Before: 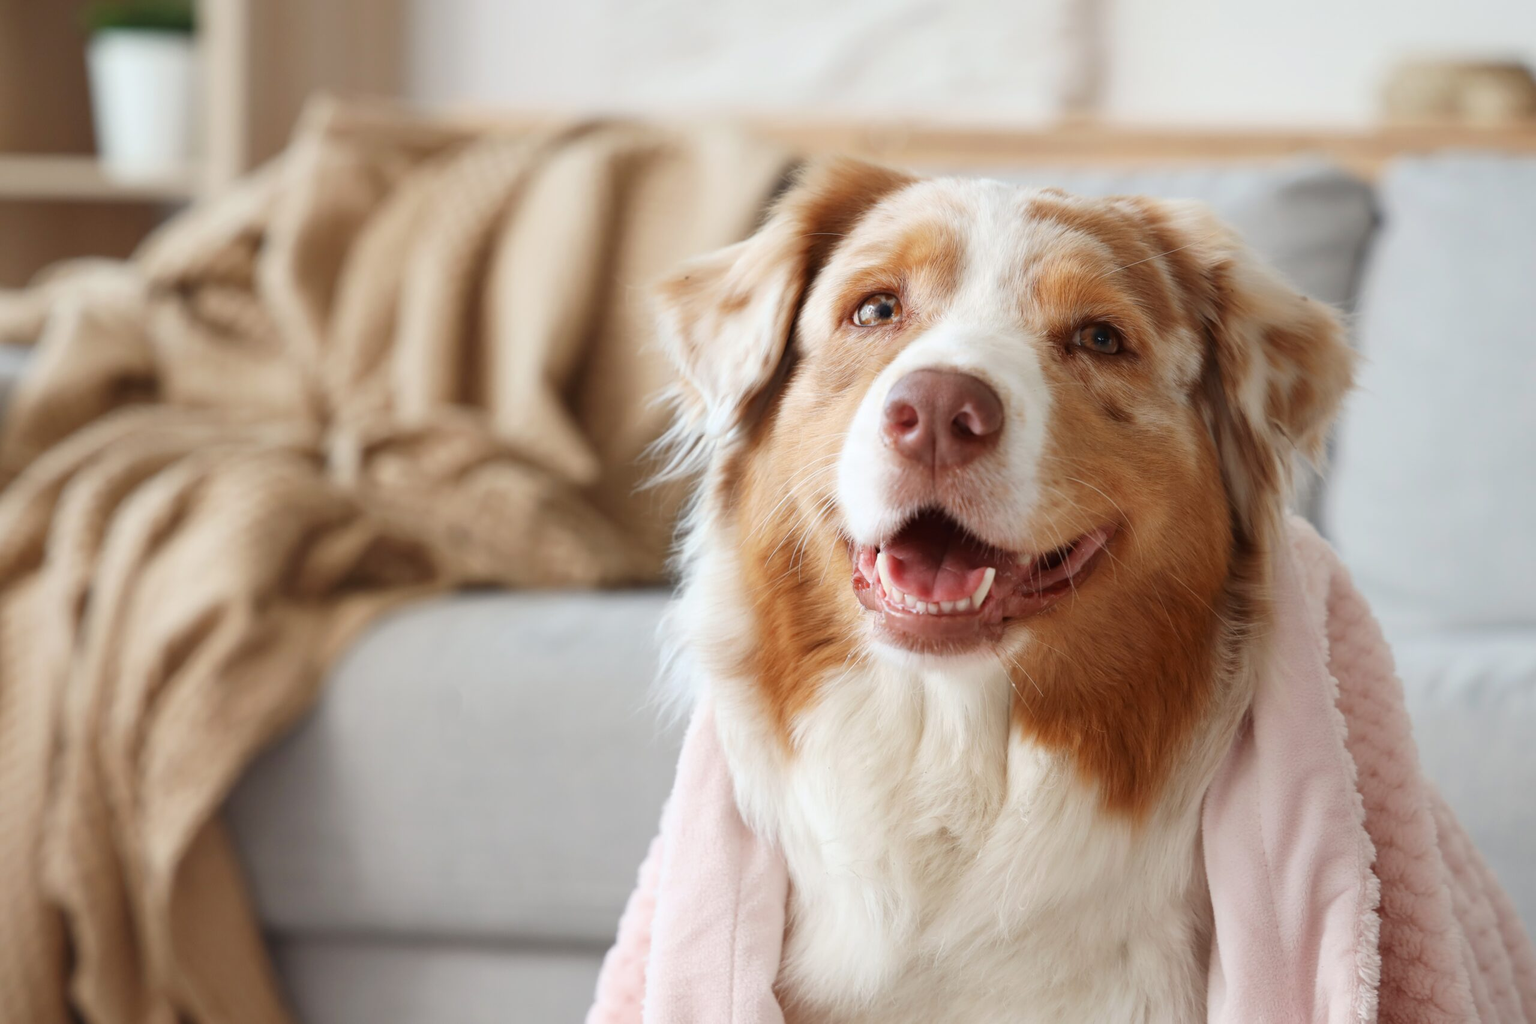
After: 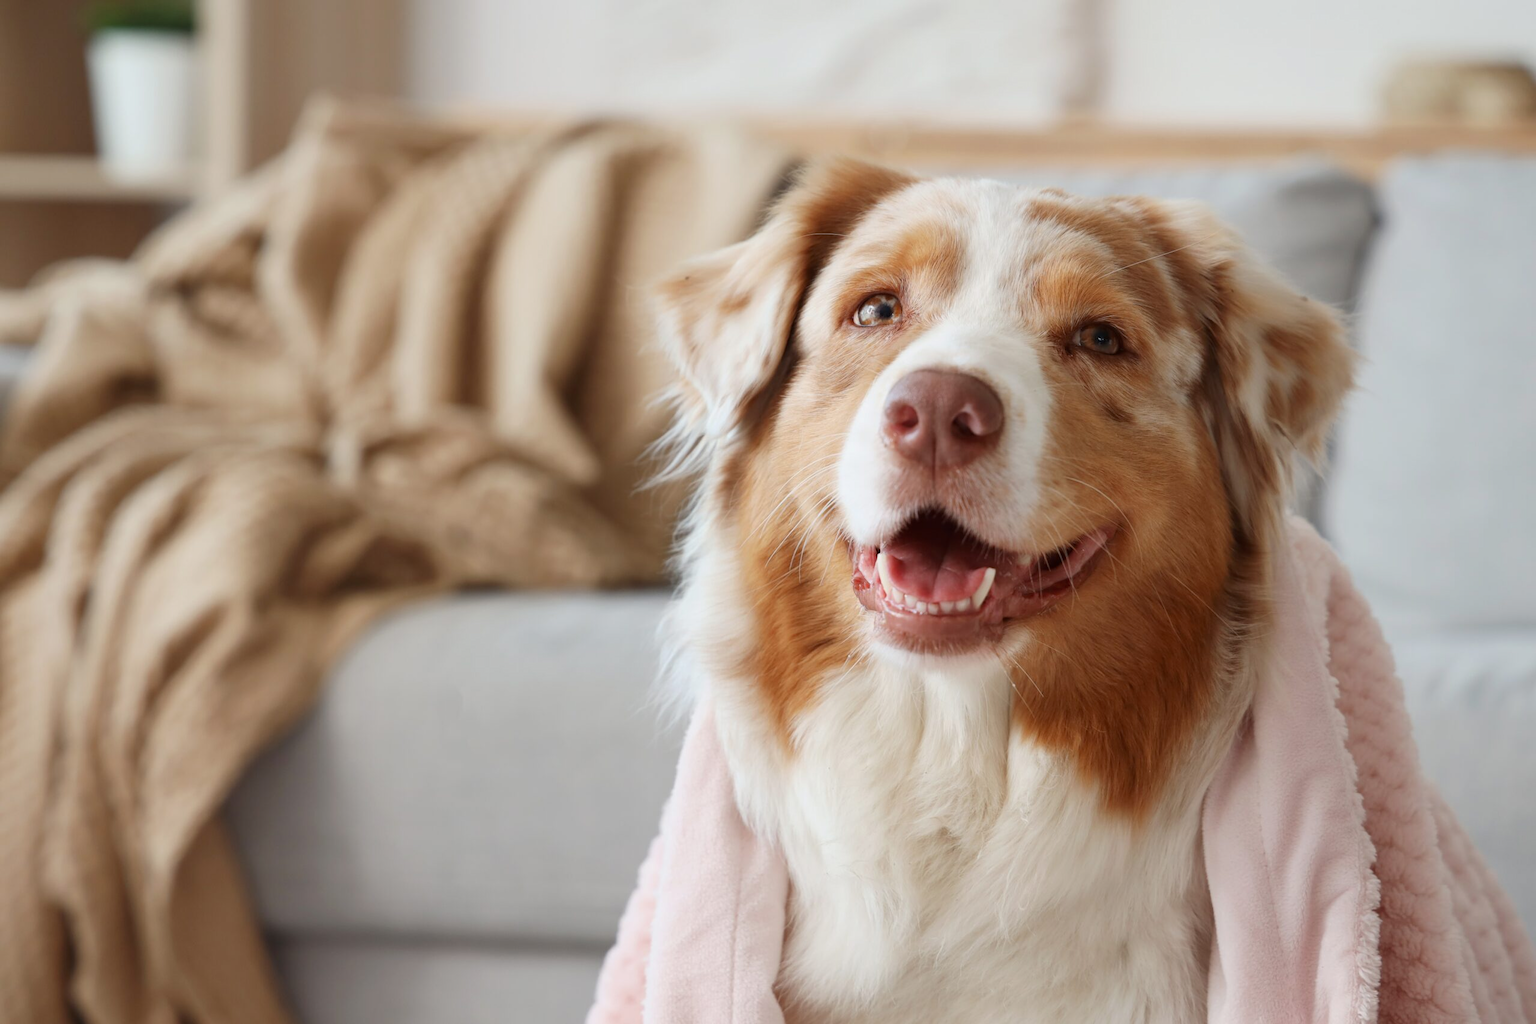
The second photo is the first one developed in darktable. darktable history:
exposure: black level correction 0.001, exposure -0.125 EV, compensate exposure bias true, compensate highlight preservation false
white balance: emerald 1
